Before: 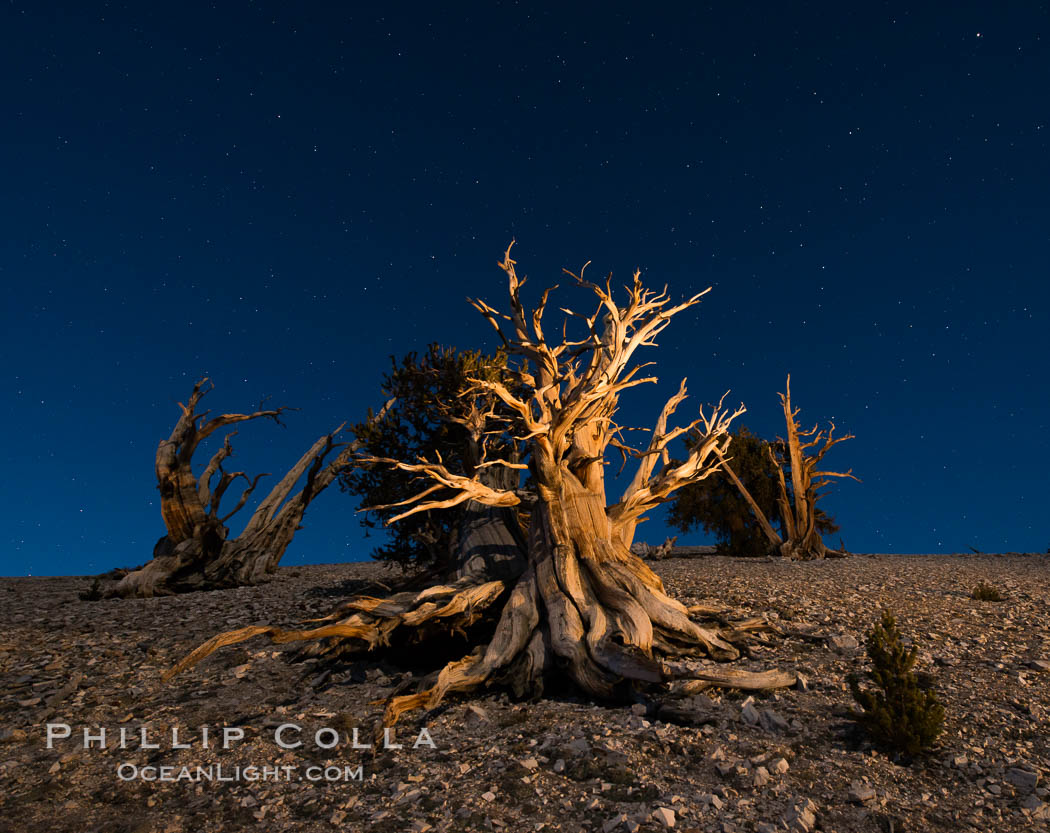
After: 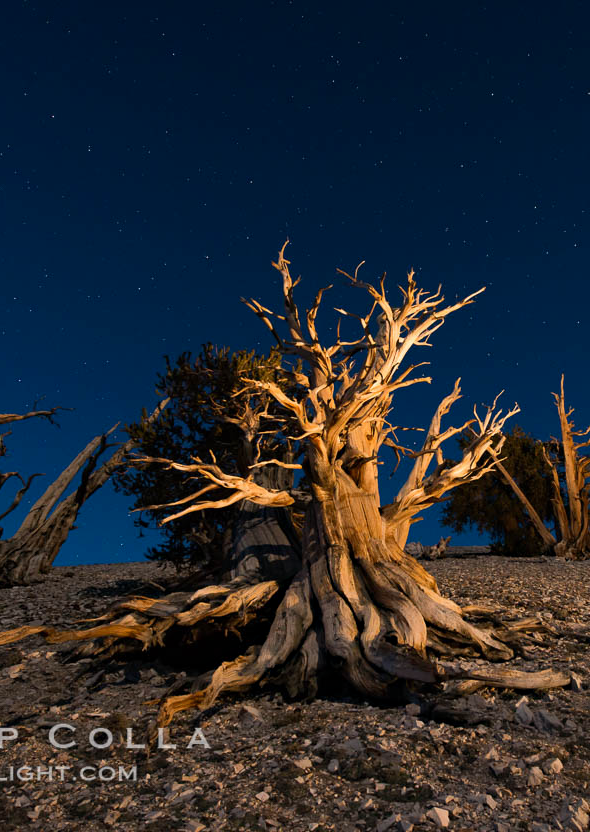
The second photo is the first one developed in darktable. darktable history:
haze removal: compatibility mode true, adaptive false
crop: left 21.602%, right 22.117%, bottom 0.01%
tone equalizer: edges refinement/feathering 500, mask exposure compensation -1.57 EV, preserve details no
